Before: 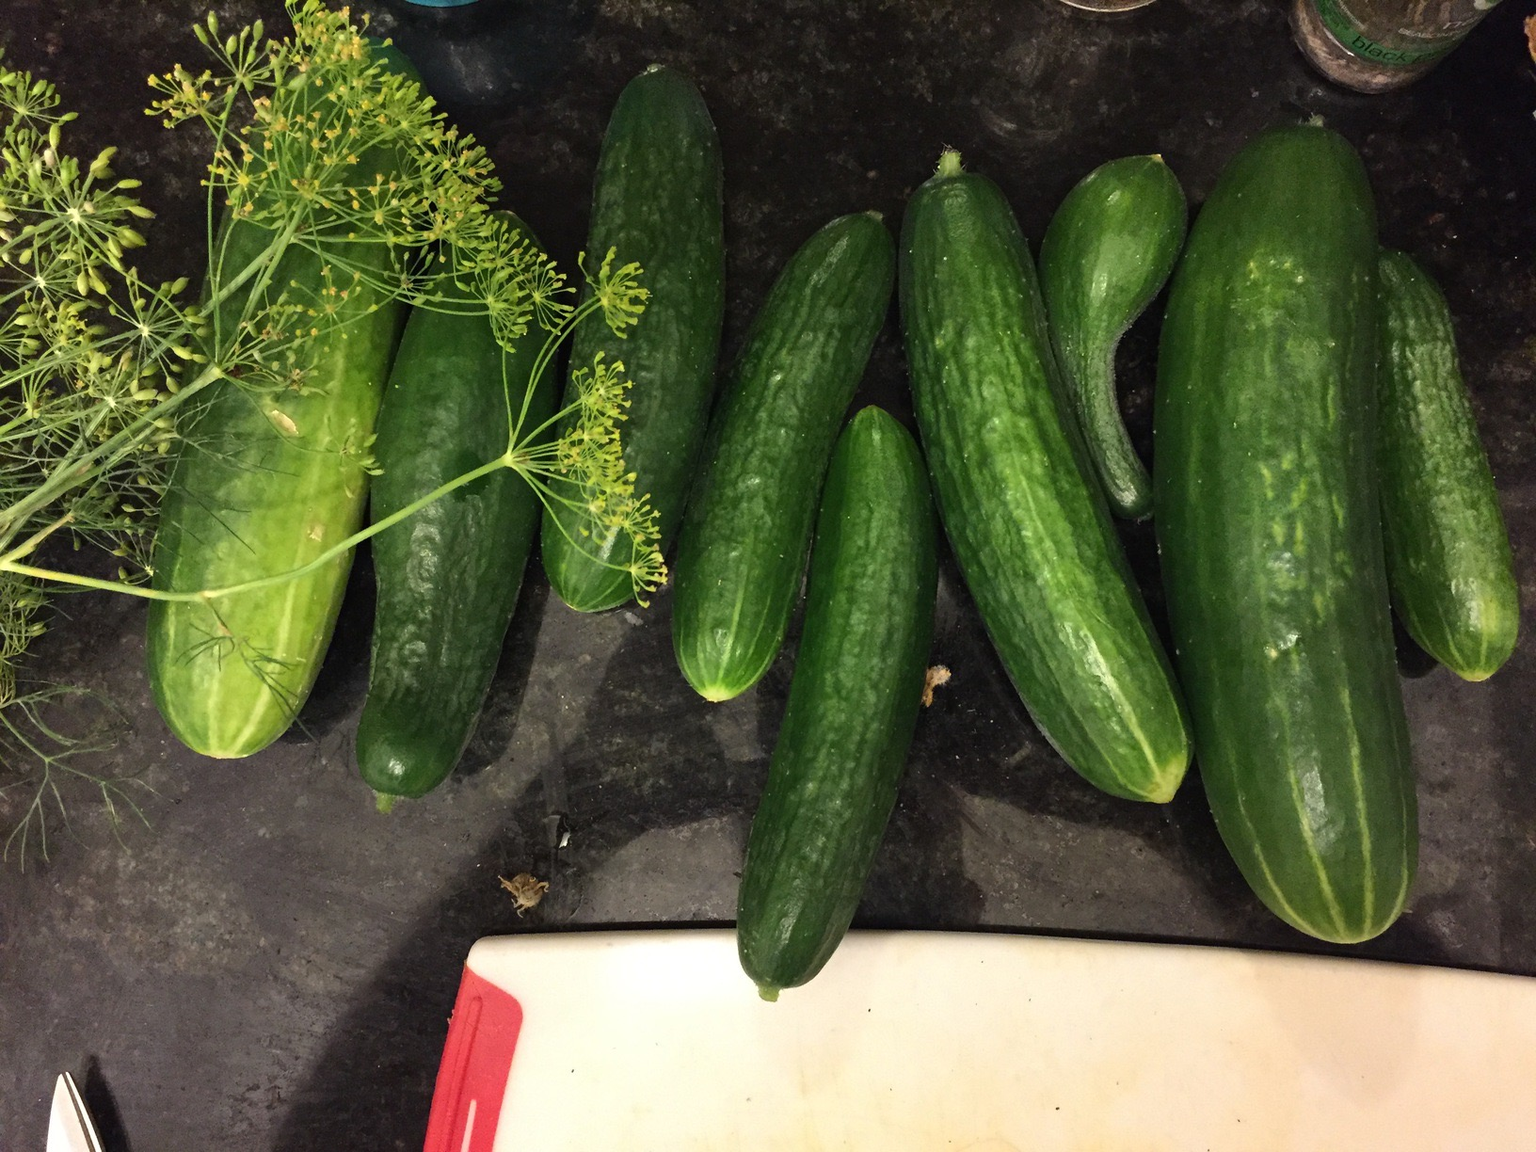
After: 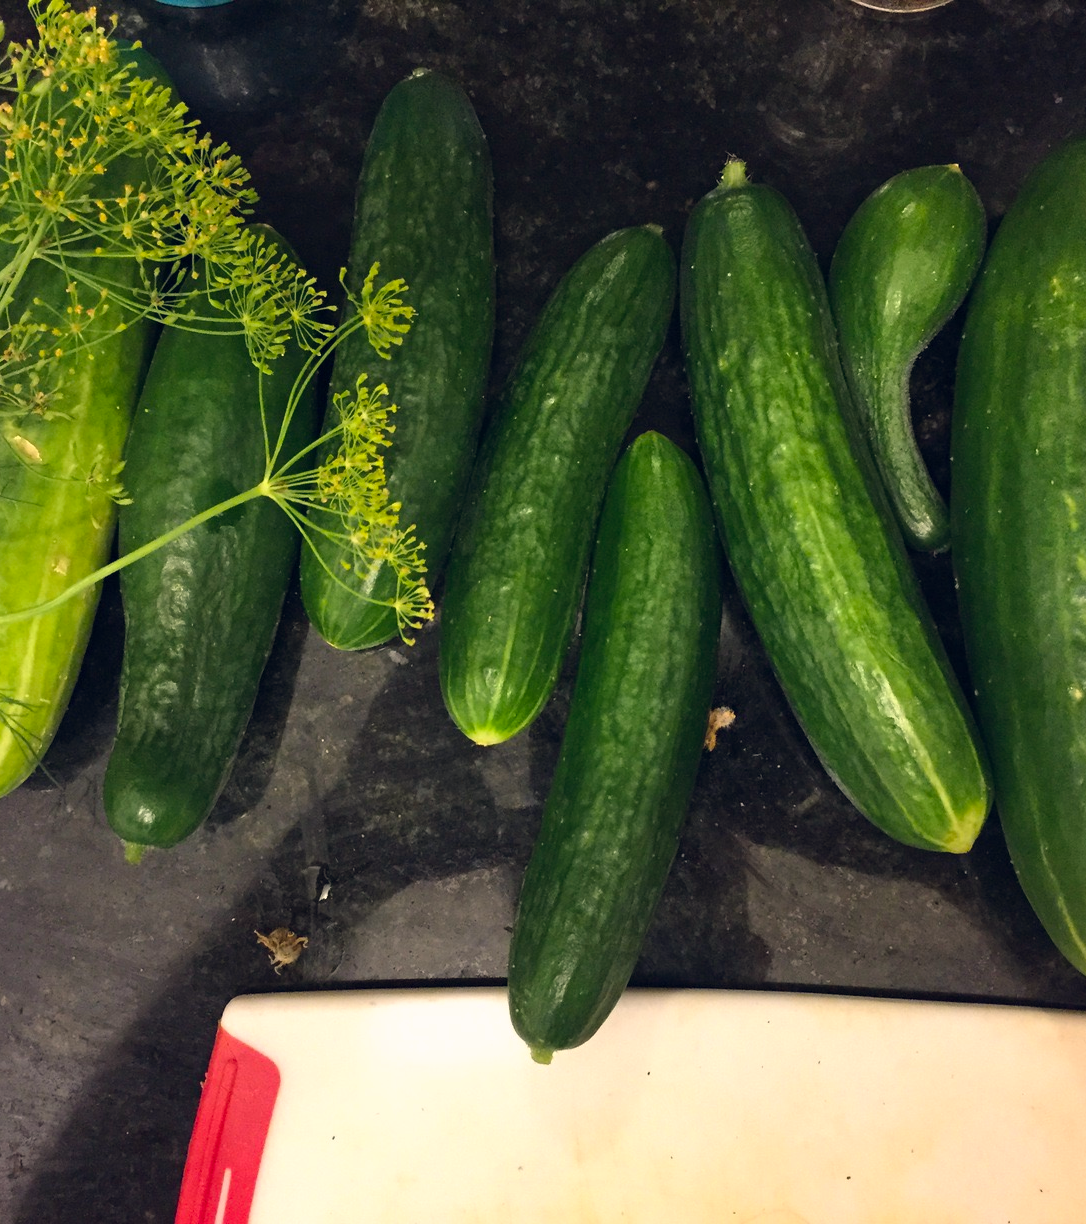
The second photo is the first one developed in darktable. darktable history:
color balance rgb: shadows lift › hue 87.51°, highlights gain › chroma 1.62%, highlights gain › hue 55.1°, global offset › chroma 0.06%, global offset › hue 253.66°, linear chroma grading › global chroma 0.5%, perceptual saturation grading › global saturation 16.38%
crop: left 16.899%, right 16.556%
